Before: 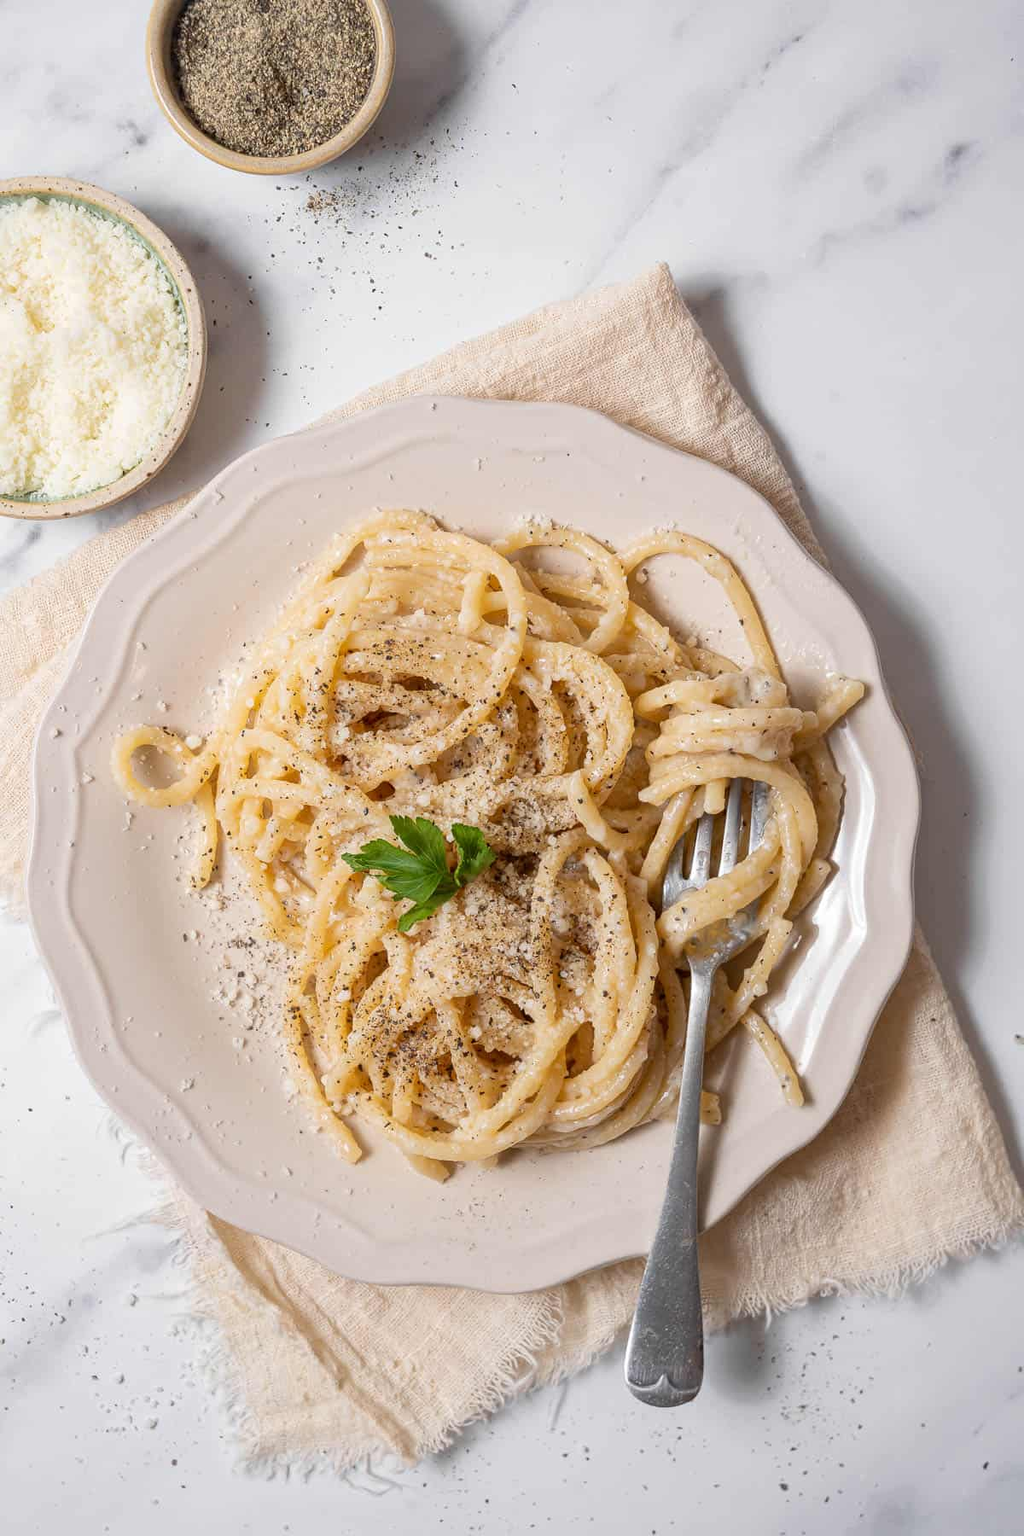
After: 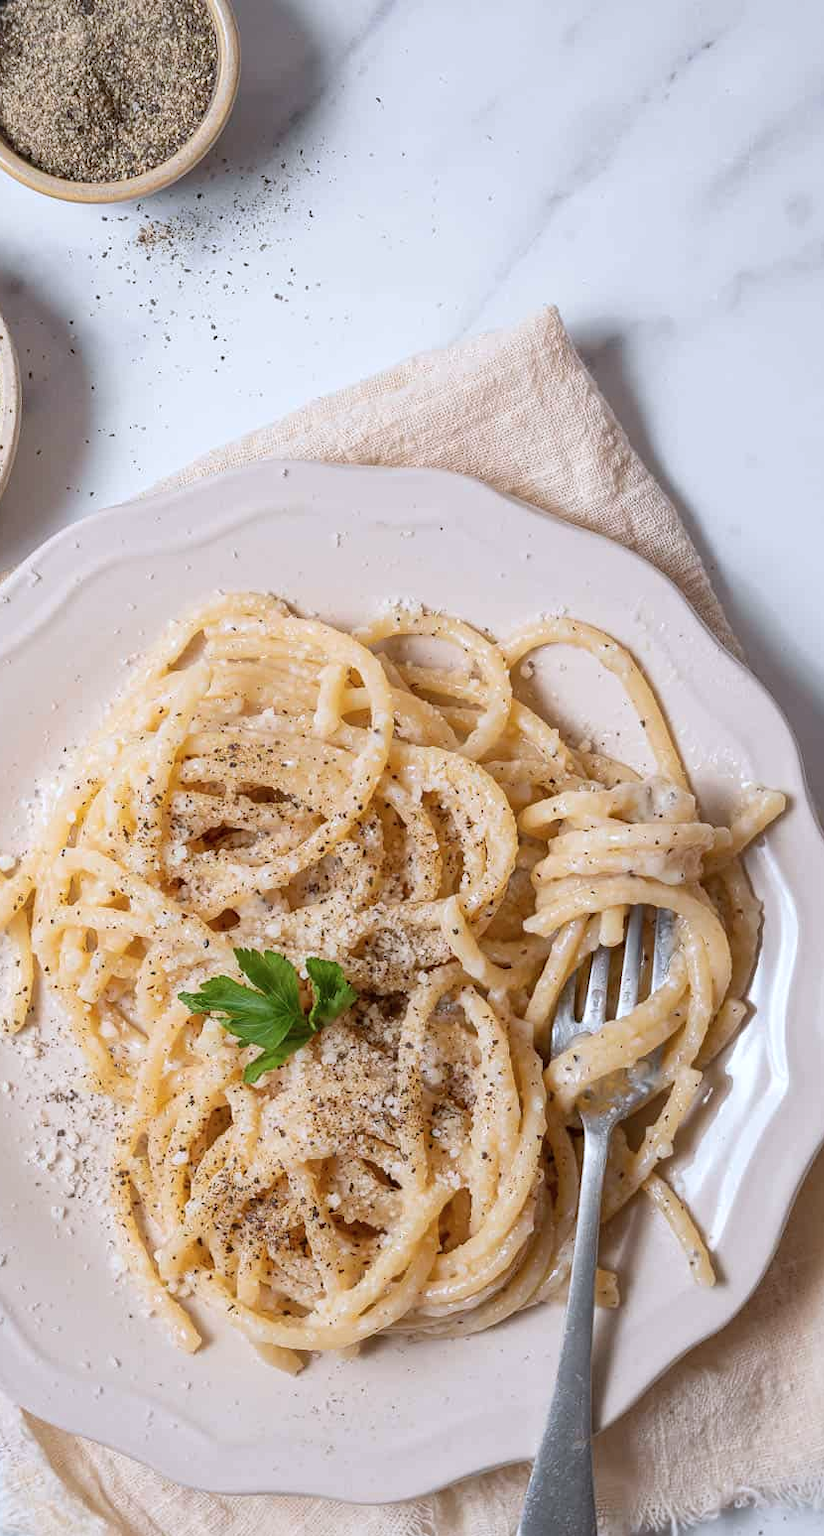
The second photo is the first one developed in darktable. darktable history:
color correction: highlights a* -0.772, highlights b* -8.92
crop: left 18.479%, right 12.2%, bottom 13.971%
